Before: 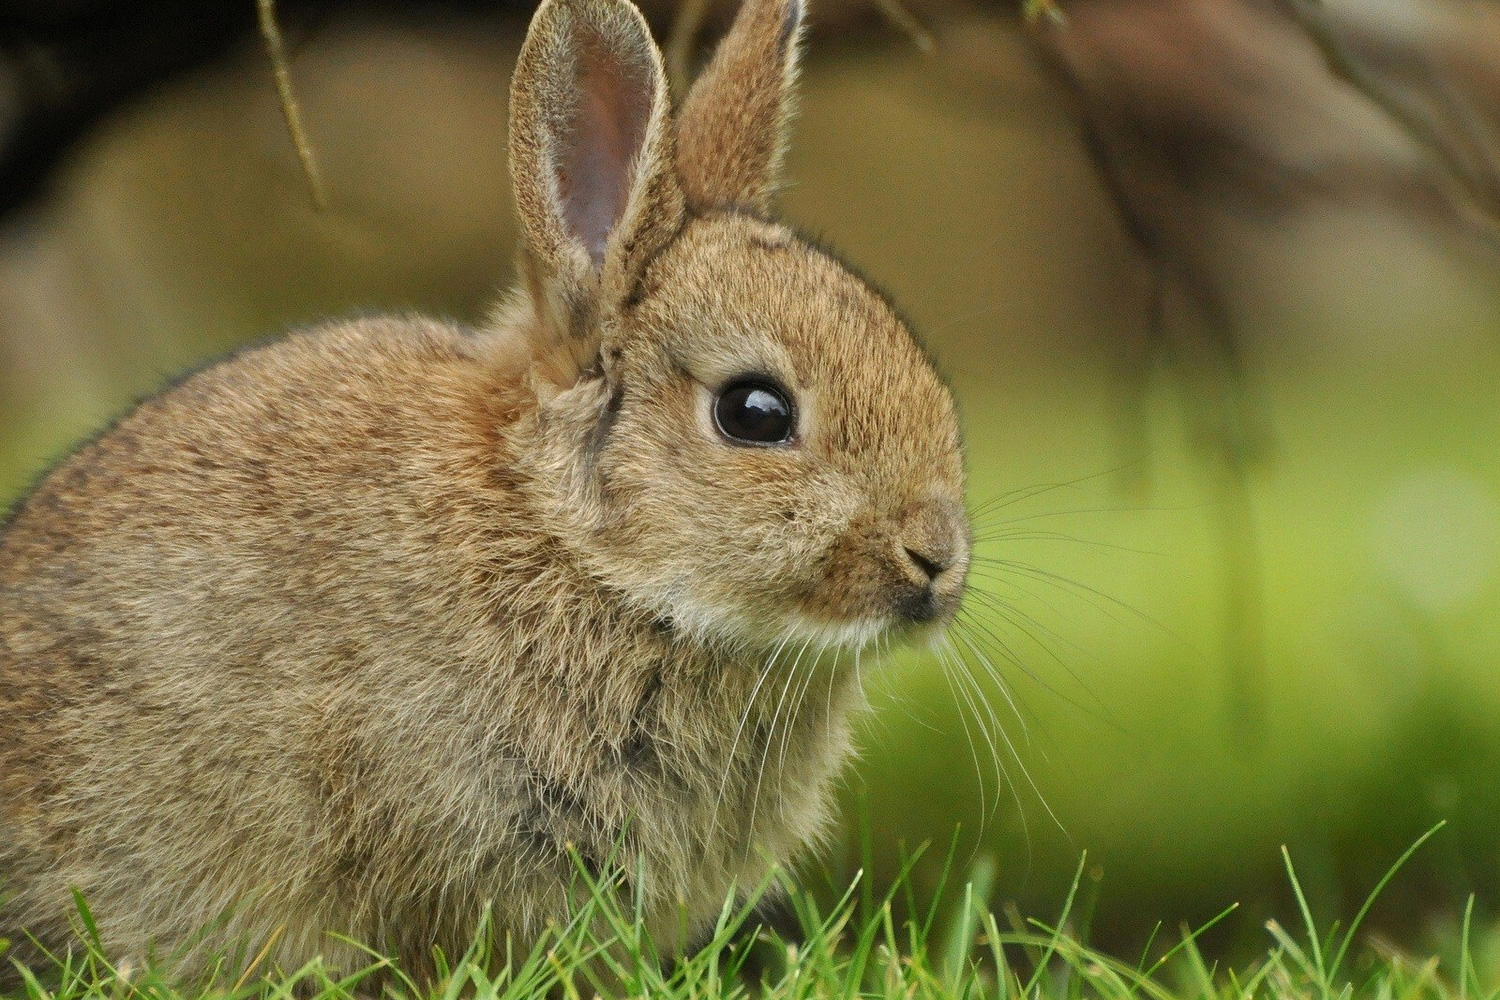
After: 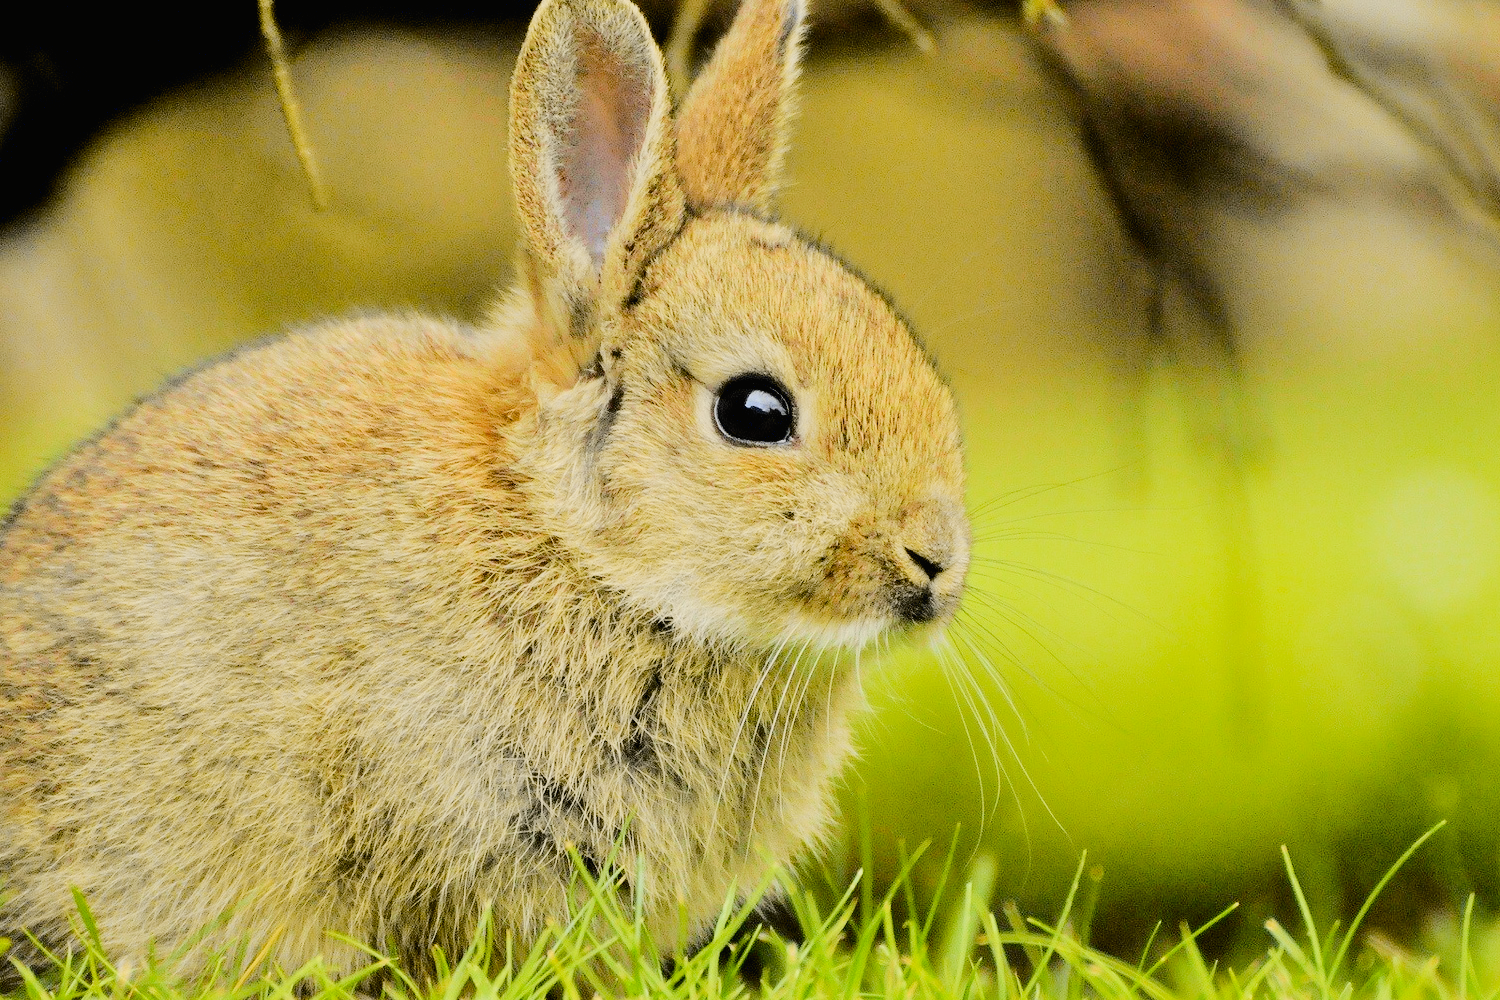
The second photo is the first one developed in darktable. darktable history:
tone curve: curves: ch0 [(0, 0.01) (0.097, 0.07) (0.204, 0.173) (0.447, 0.517) (0.539, 0.624) (0.733, 0.791) (0.879, 0.898) (1, 0.98)]; ch1 [(0, 0) (0.393, 0.415) (0.447, 0.448) (0.485, 0.494) (0.523, 0.509) (0.545, 0.541) (0.574, 0.561) (0.648, 0.674) (1, 1)]; ch2 [(0, 0) (0.369, 0.388) (0.449, 0.431) (0.499, 0.5) (0.521, 0.51) (0.53, 0.54) (0.564, 0.569) (0.674, 0.735) (1, 1)], color space Lab, independent channels, preserve colors none
filmic rgb: black relative exposure -6.15 EV, white relative exposure 6.96 EV, hardness 2.23, color science v6 (2022)
exposure: black level correction 0.008, exposure 0.979 EV, compensate highlight preservation false
